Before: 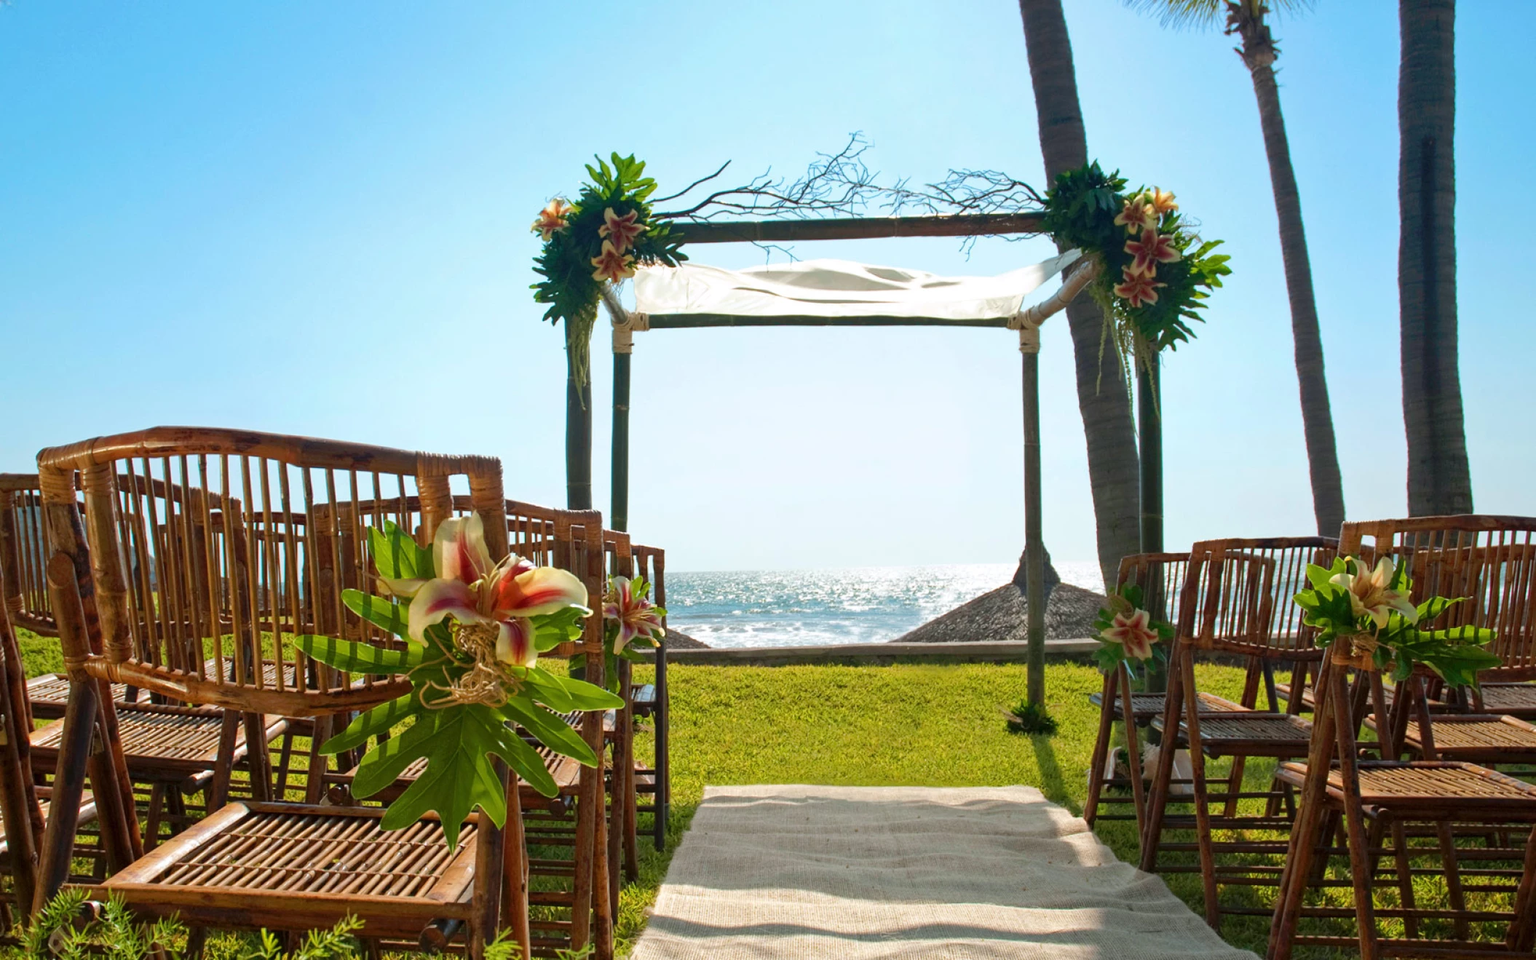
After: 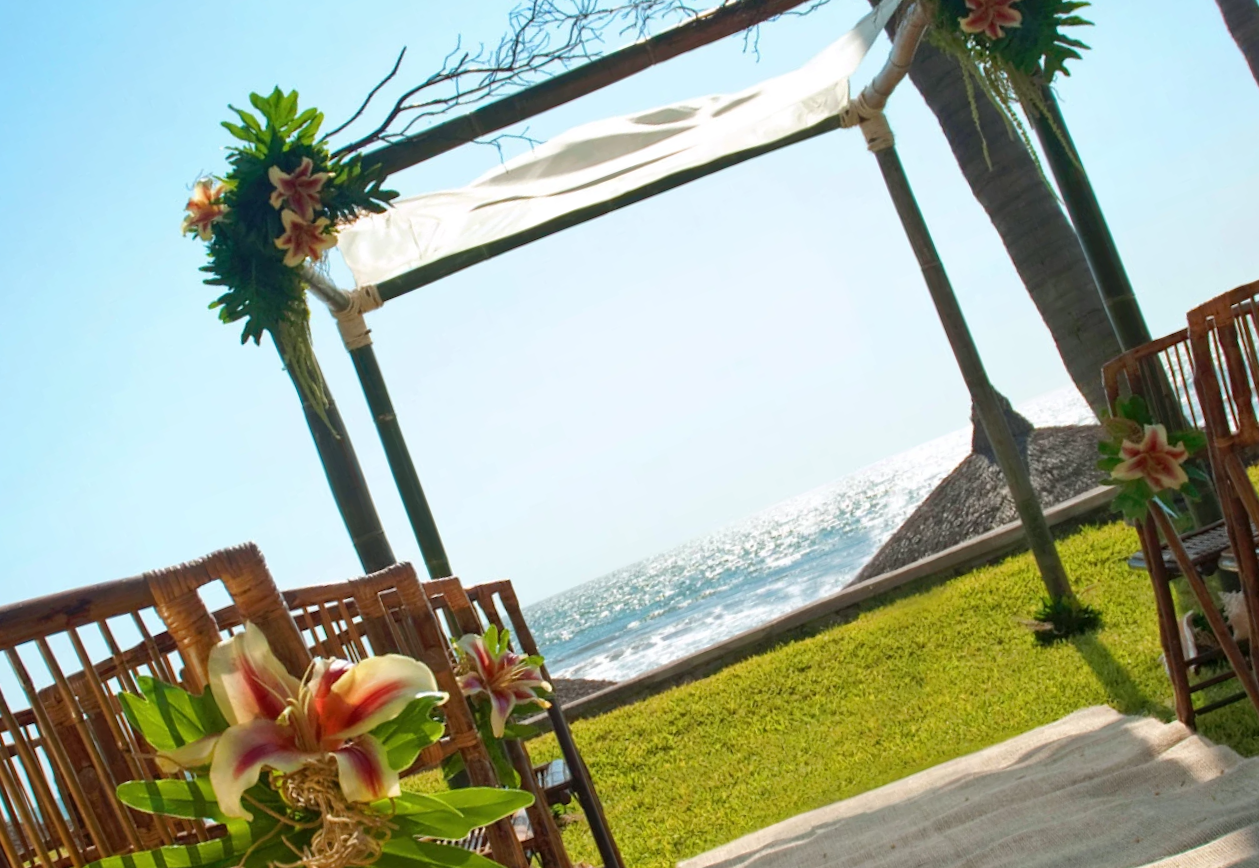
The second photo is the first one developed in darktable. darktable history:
crop and rotate: angle 20.74°, left 6.717%, right 3.637%, bottom 1.156%
